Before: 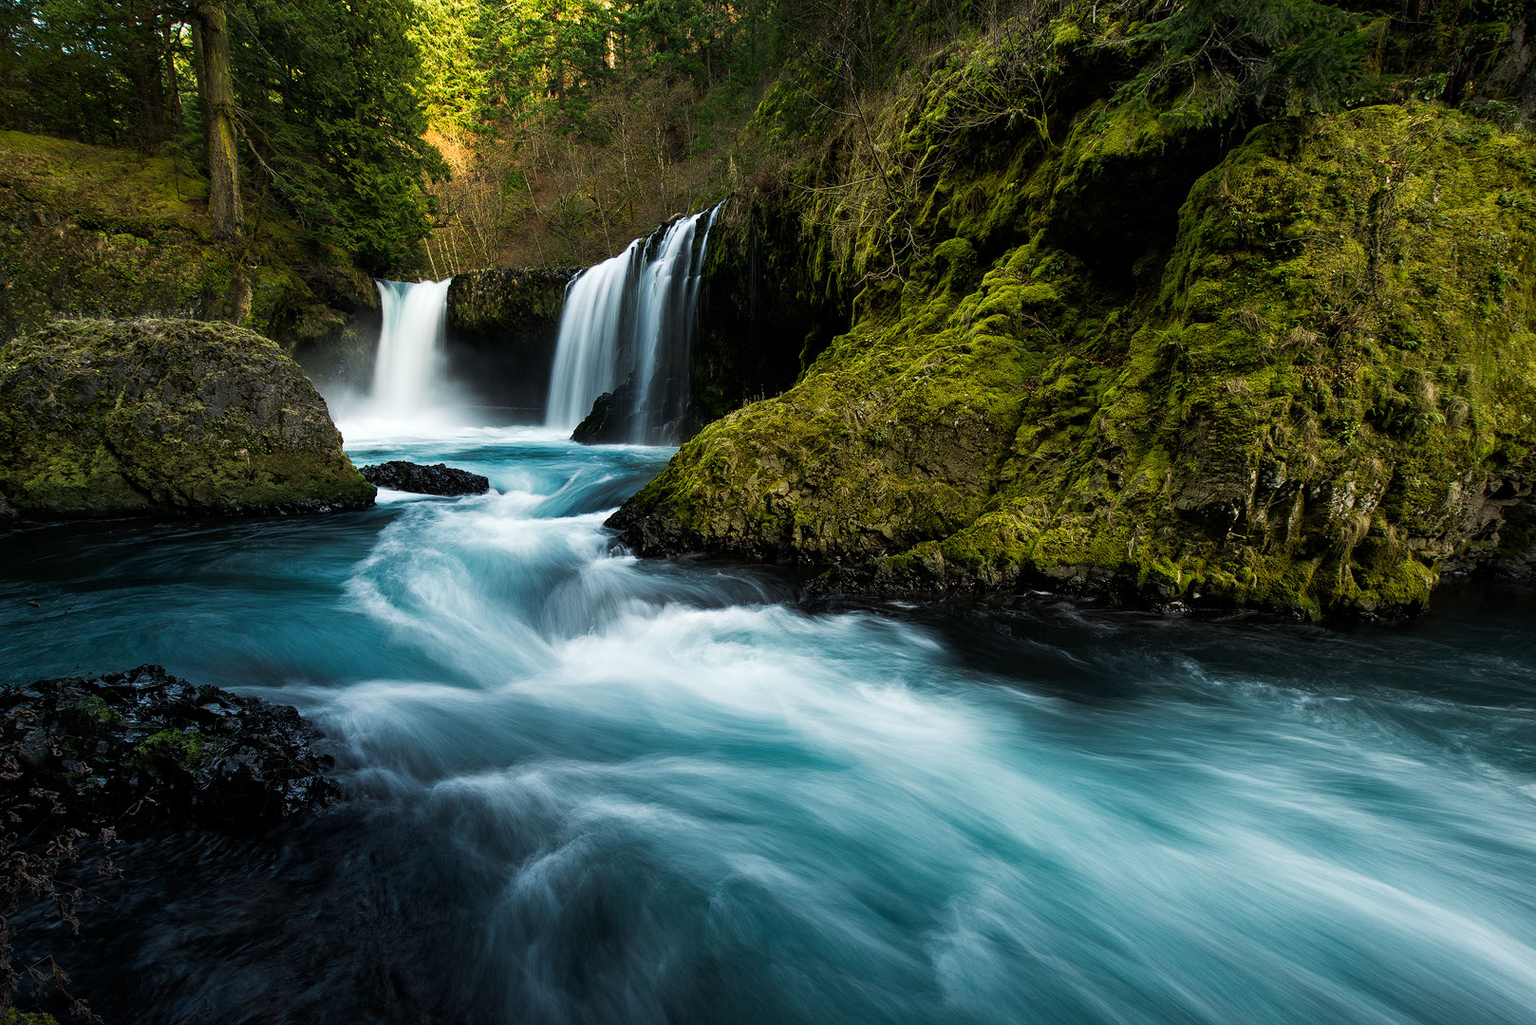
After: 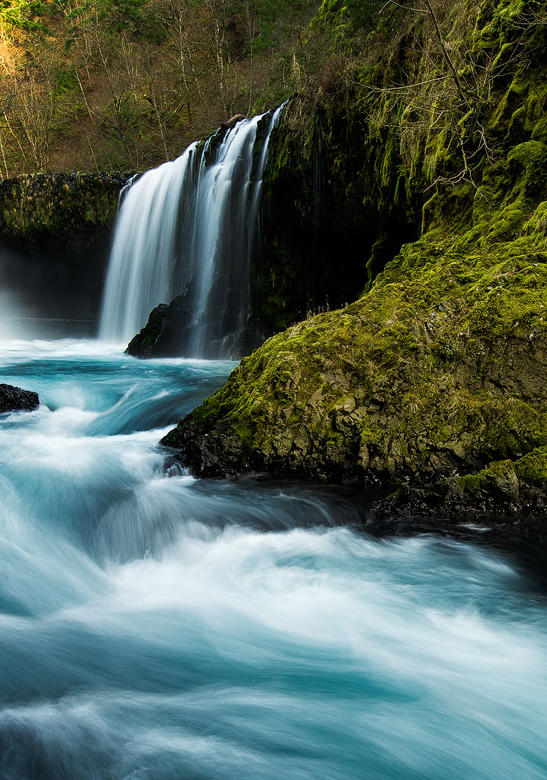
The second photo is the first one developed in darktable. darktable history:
crop and rotate: left 29.492%, top 10.224%, right 36.681%, bottom 17.53%
